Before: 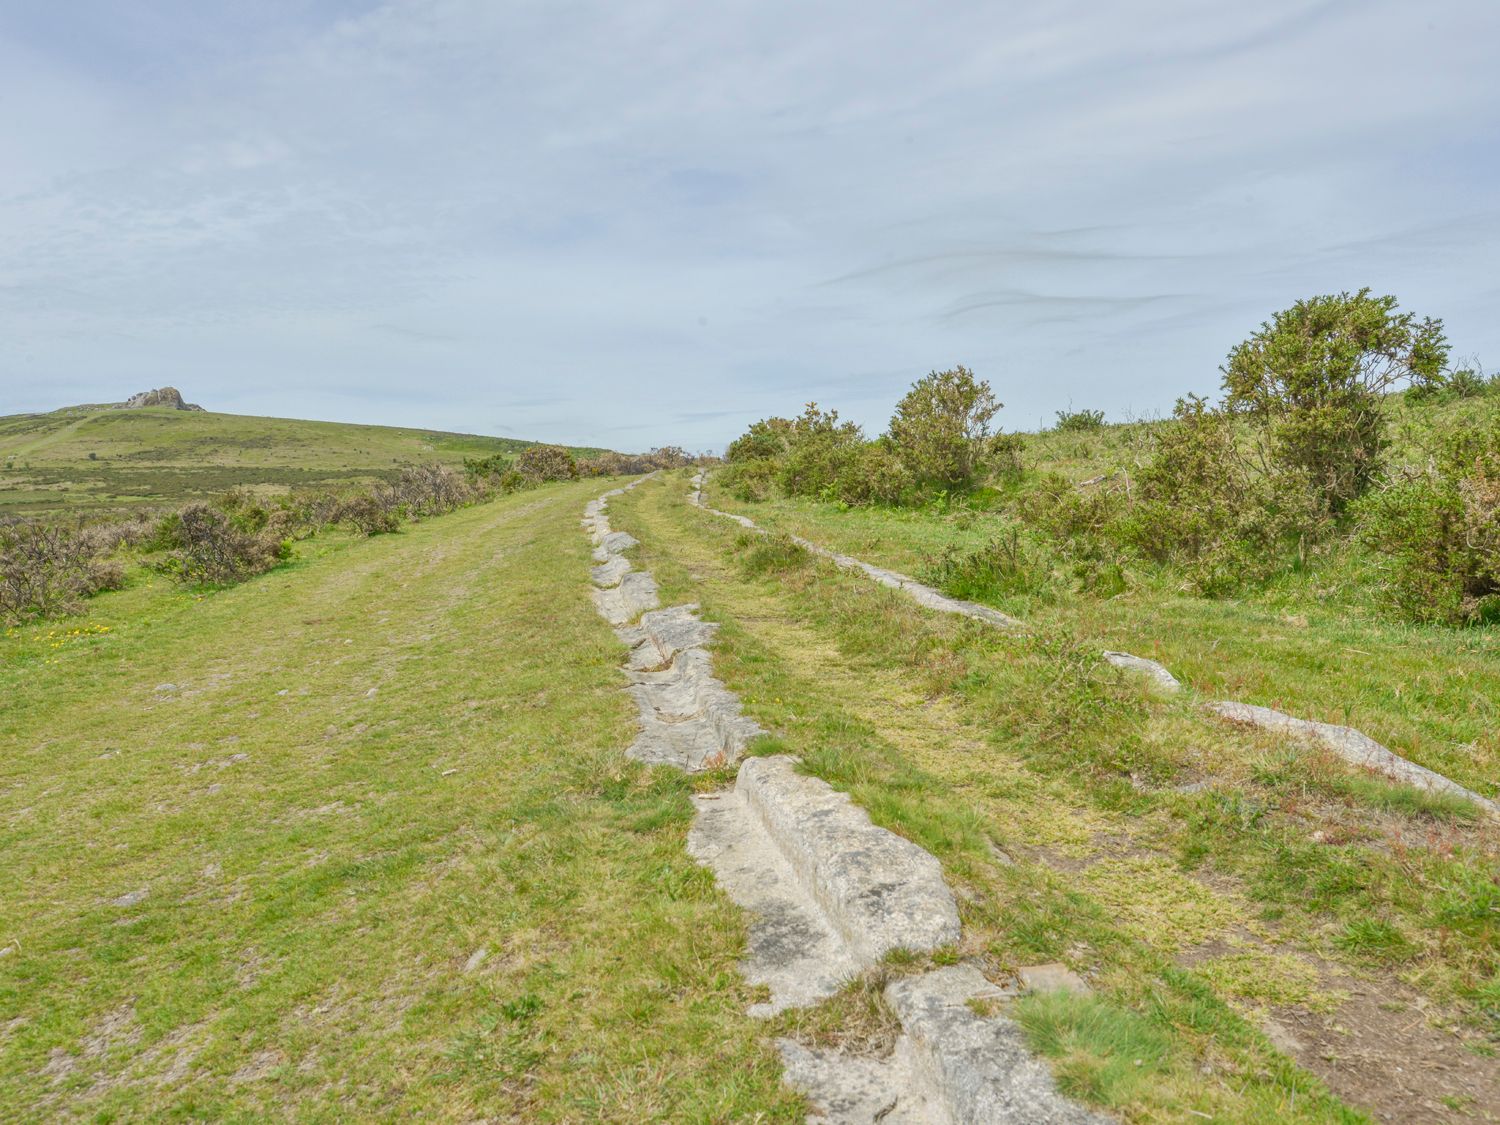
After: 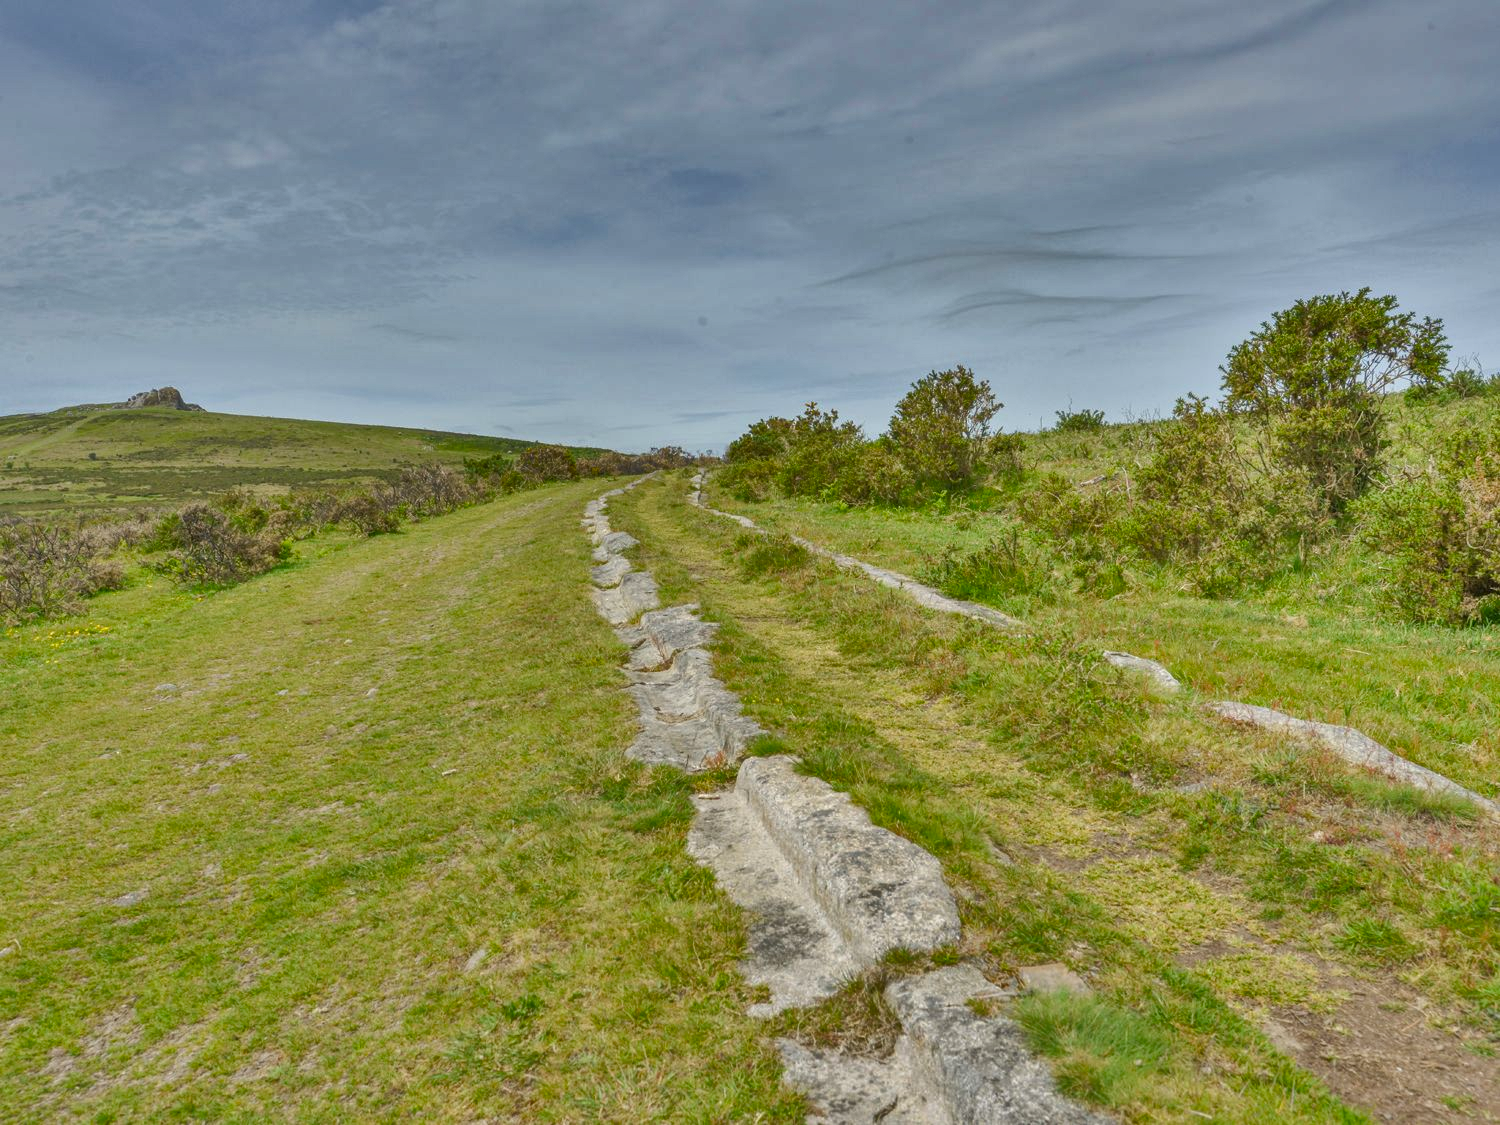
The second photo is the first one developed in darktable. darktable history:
color balance rgb: perceptual saturation grading › global saturation 0.45%, perceptual brilliance grading › mid-tones 10.806%, perceptual brilliance grading › shadows 14.261%, global vibrance 20%
shadows and highlights: shadows 20.83, highlights -81.37, soften with gaussian
color calibration: illuminant same as pipeline (D50), adaptation XYZ, x 0.346, y 0.358, temperature 5006.37 K
contrast brightness saturation: saturation -0.065
